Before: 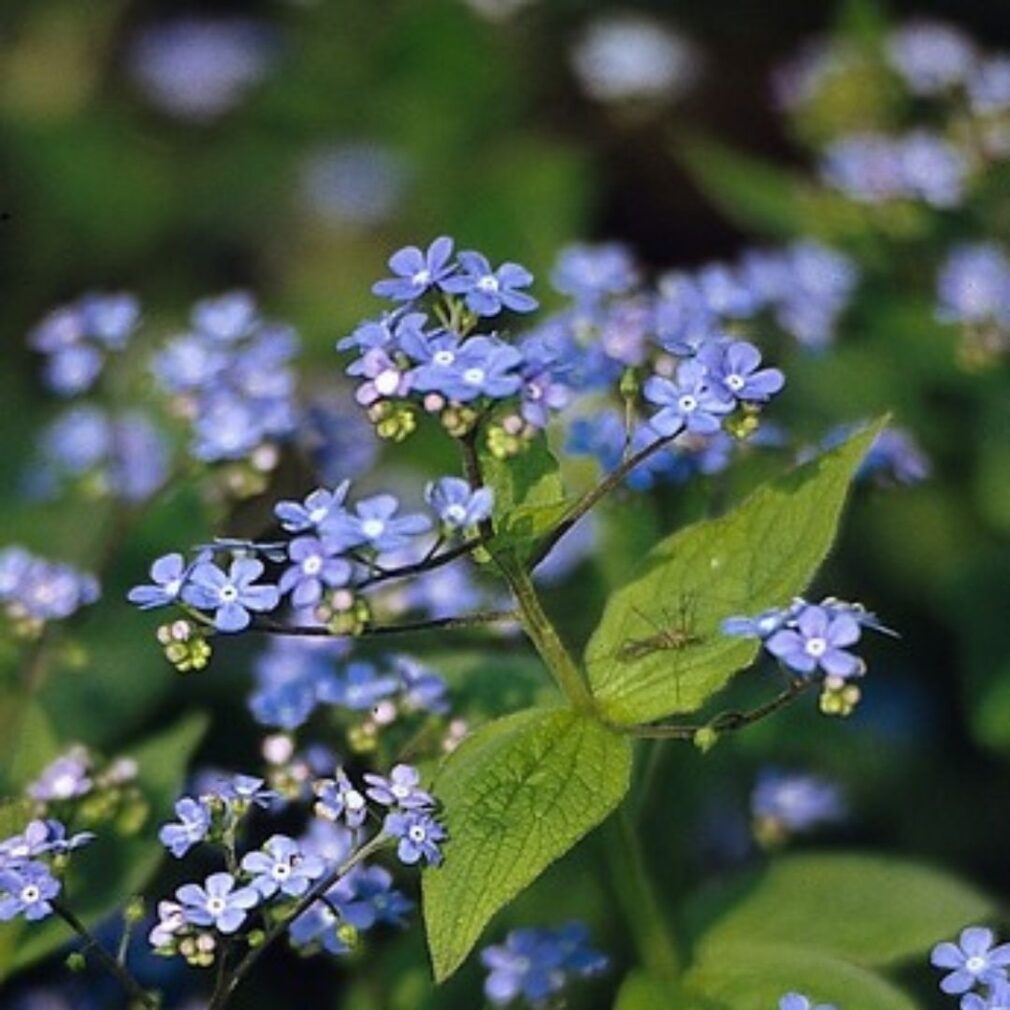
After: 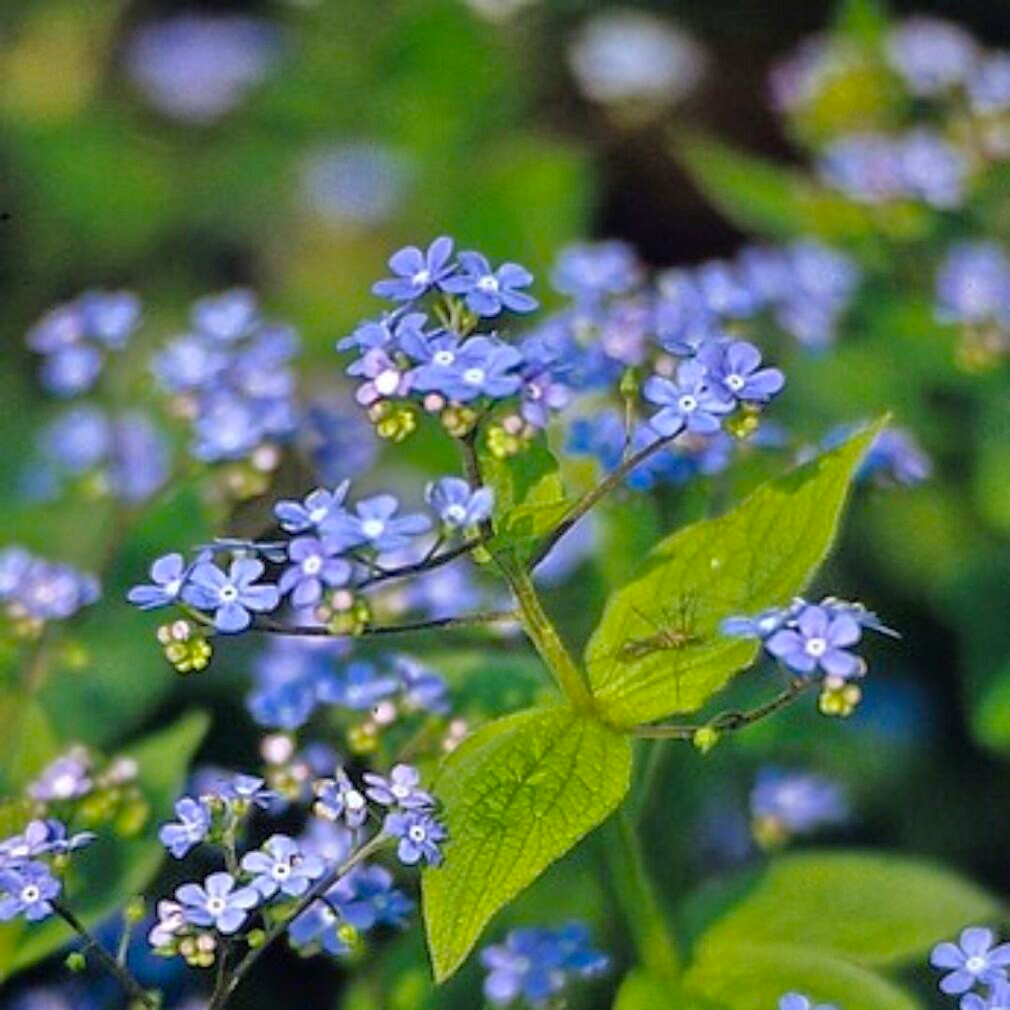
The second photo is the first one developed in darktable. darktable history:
tone equalizer: -7 EV 0.157 EV, -6 EV 0.595 EV, -5 EV 1.12 EV, -4 EV 1.32 EV, -3 EV 1.14 EV, -2 EV 0.6 EV, -1 EV 0.149 EV
color balance rgb: shadows lift › chroma 1.03%, shadows lift › hue 240.44°, perceptual saturation grading › global saturation 30.643%
contrast brightness saturation: saturation -0.04
